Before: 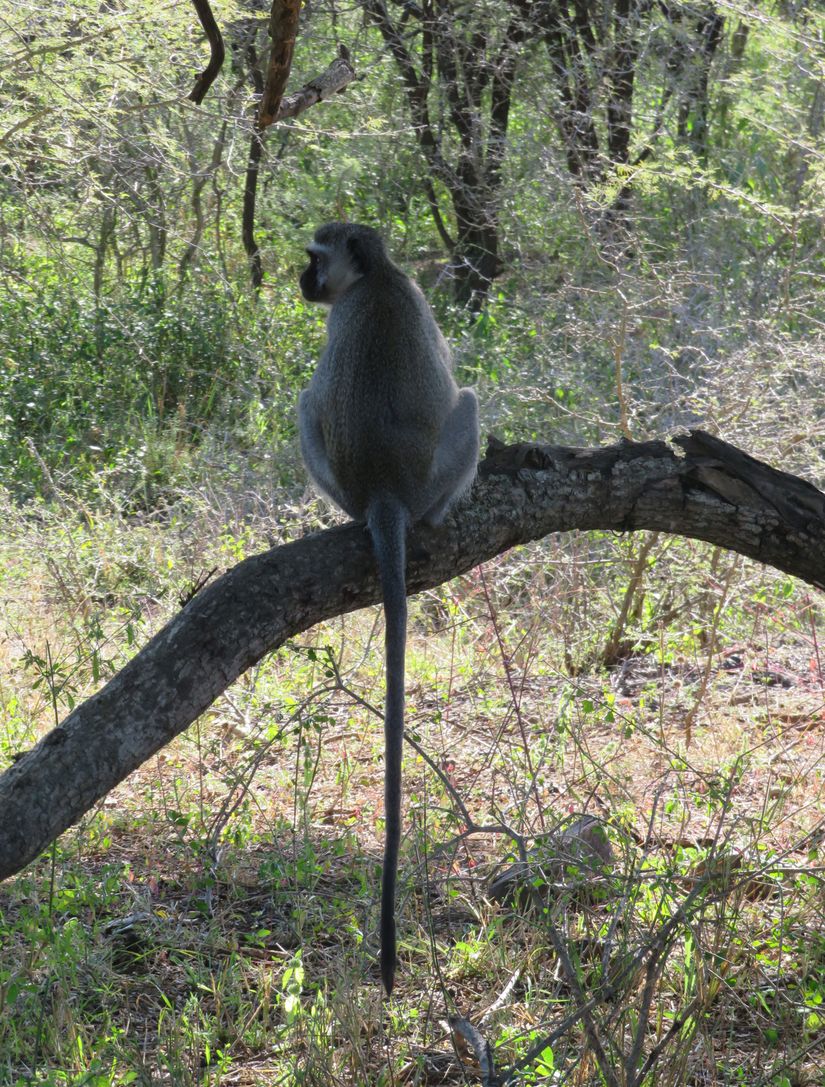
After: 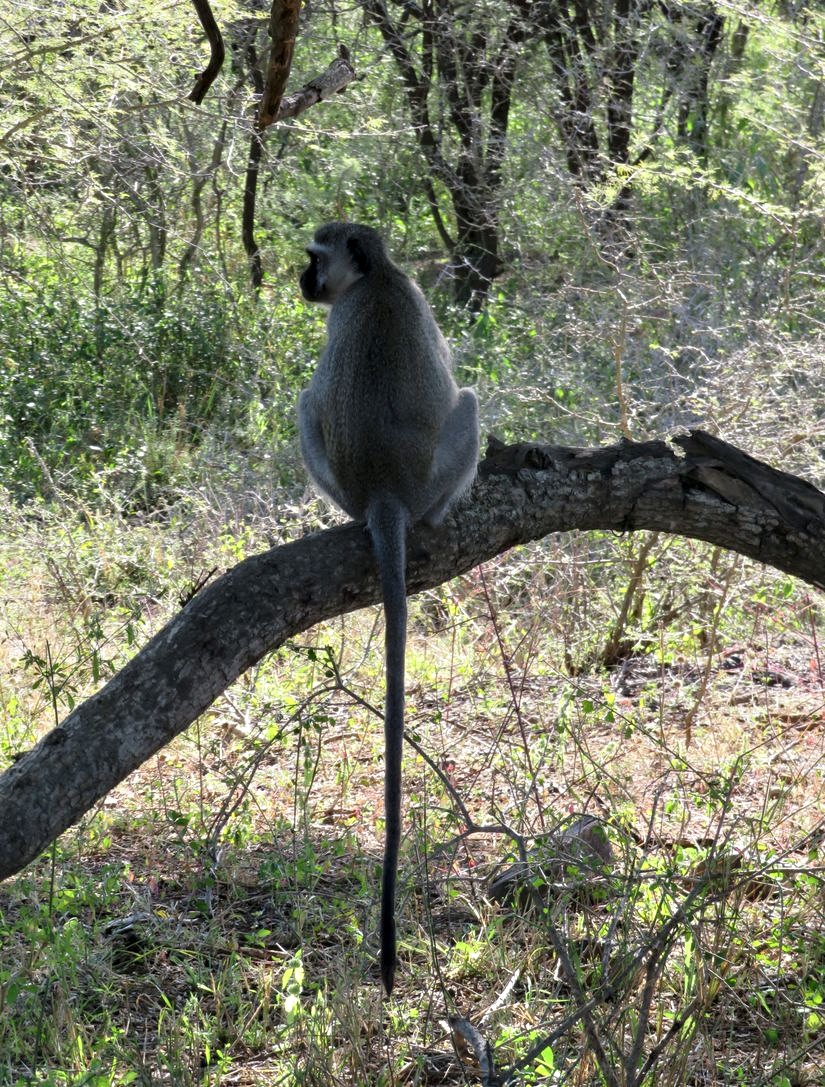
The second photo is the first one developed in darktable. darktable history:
contrast equalizer: y [[0.546, 0.552, 0.554, 0.554, 0.552, 0.546], [0.5 ×6], [0.5 ×6], [0 ×6], [0 ×6]]
white balance: emerald 1
